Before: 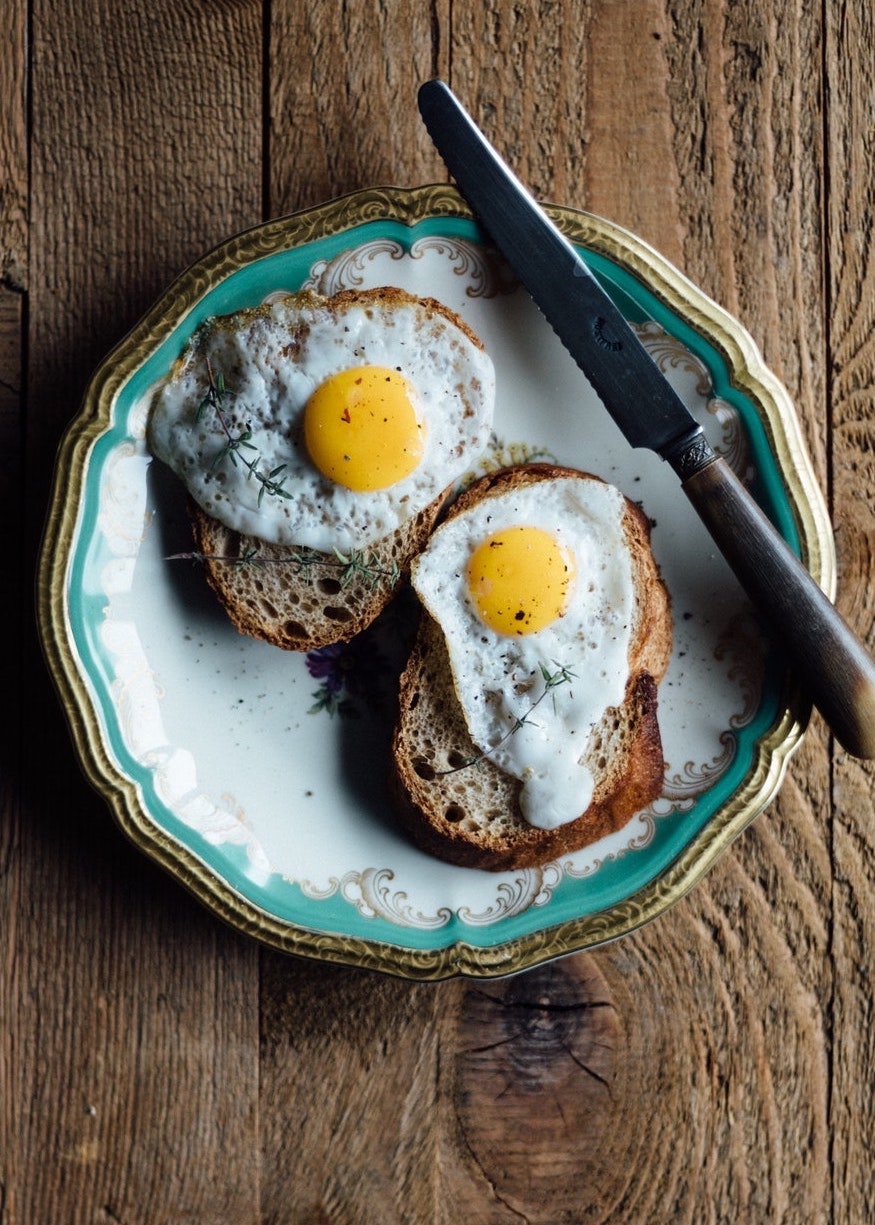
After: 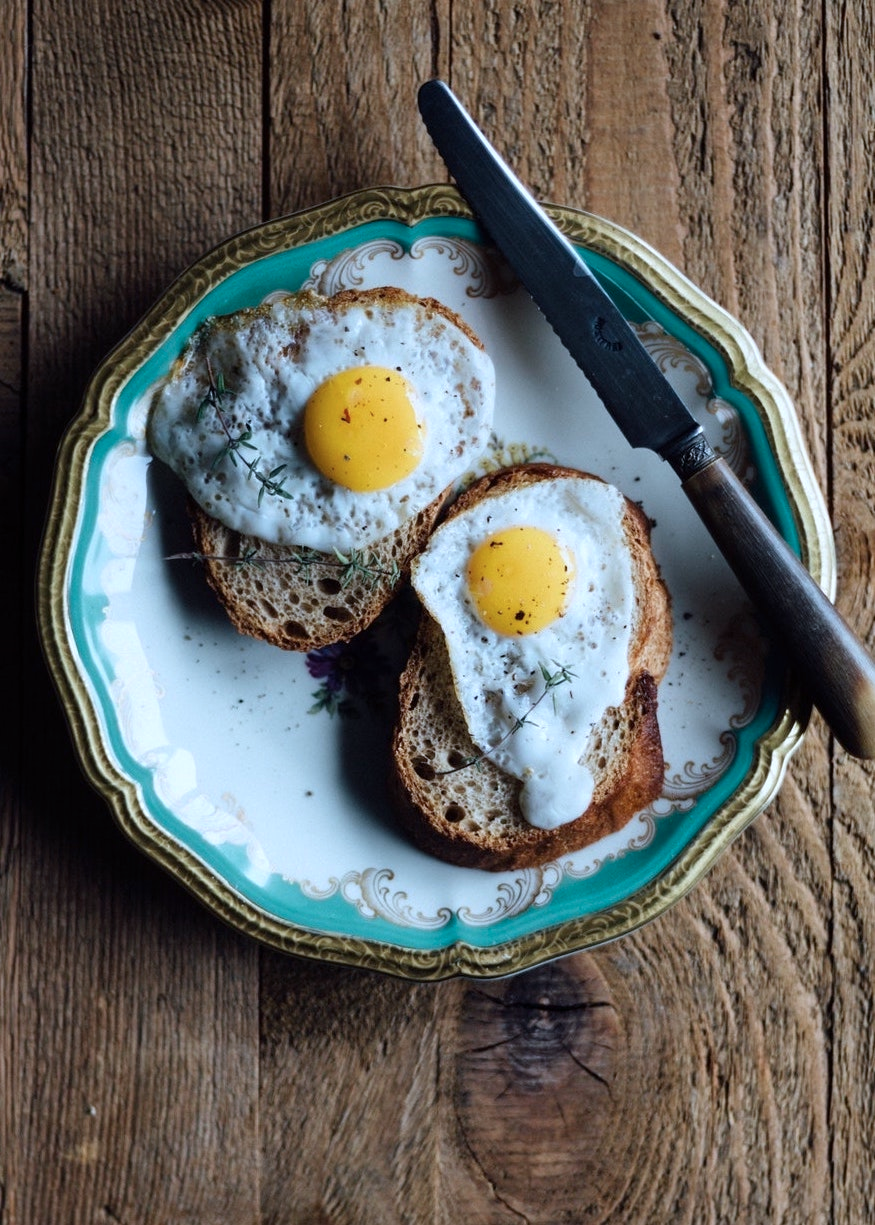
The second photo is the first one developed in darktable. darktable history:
color calibration: x 0.37, y 0.382, temperature 4307.28 K
